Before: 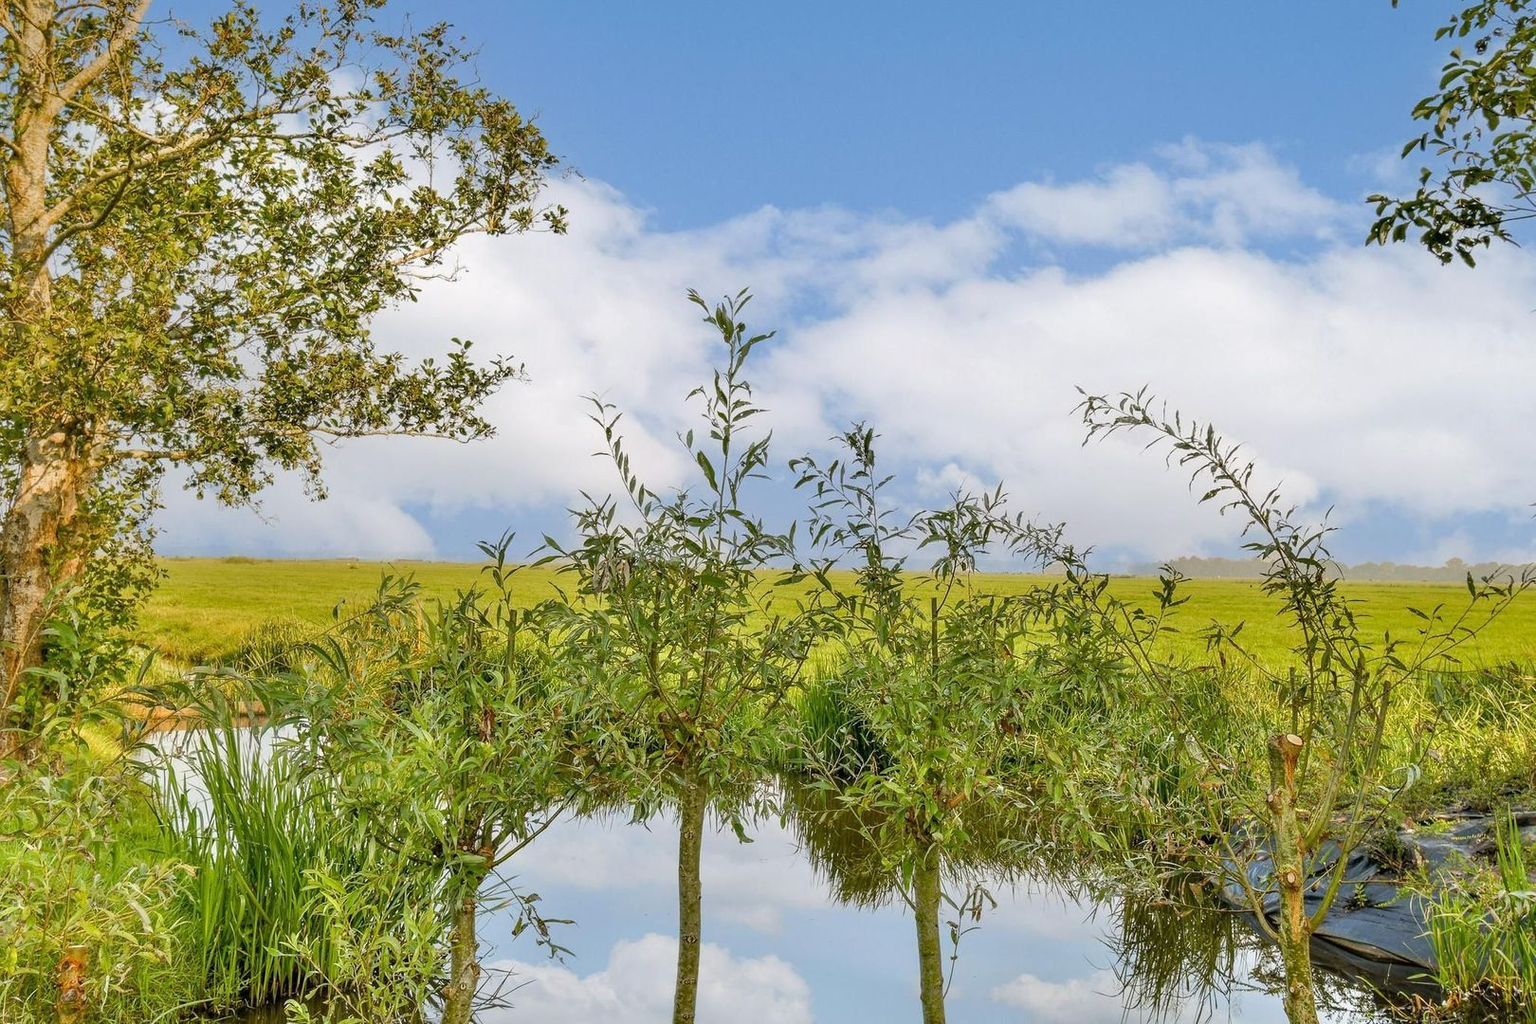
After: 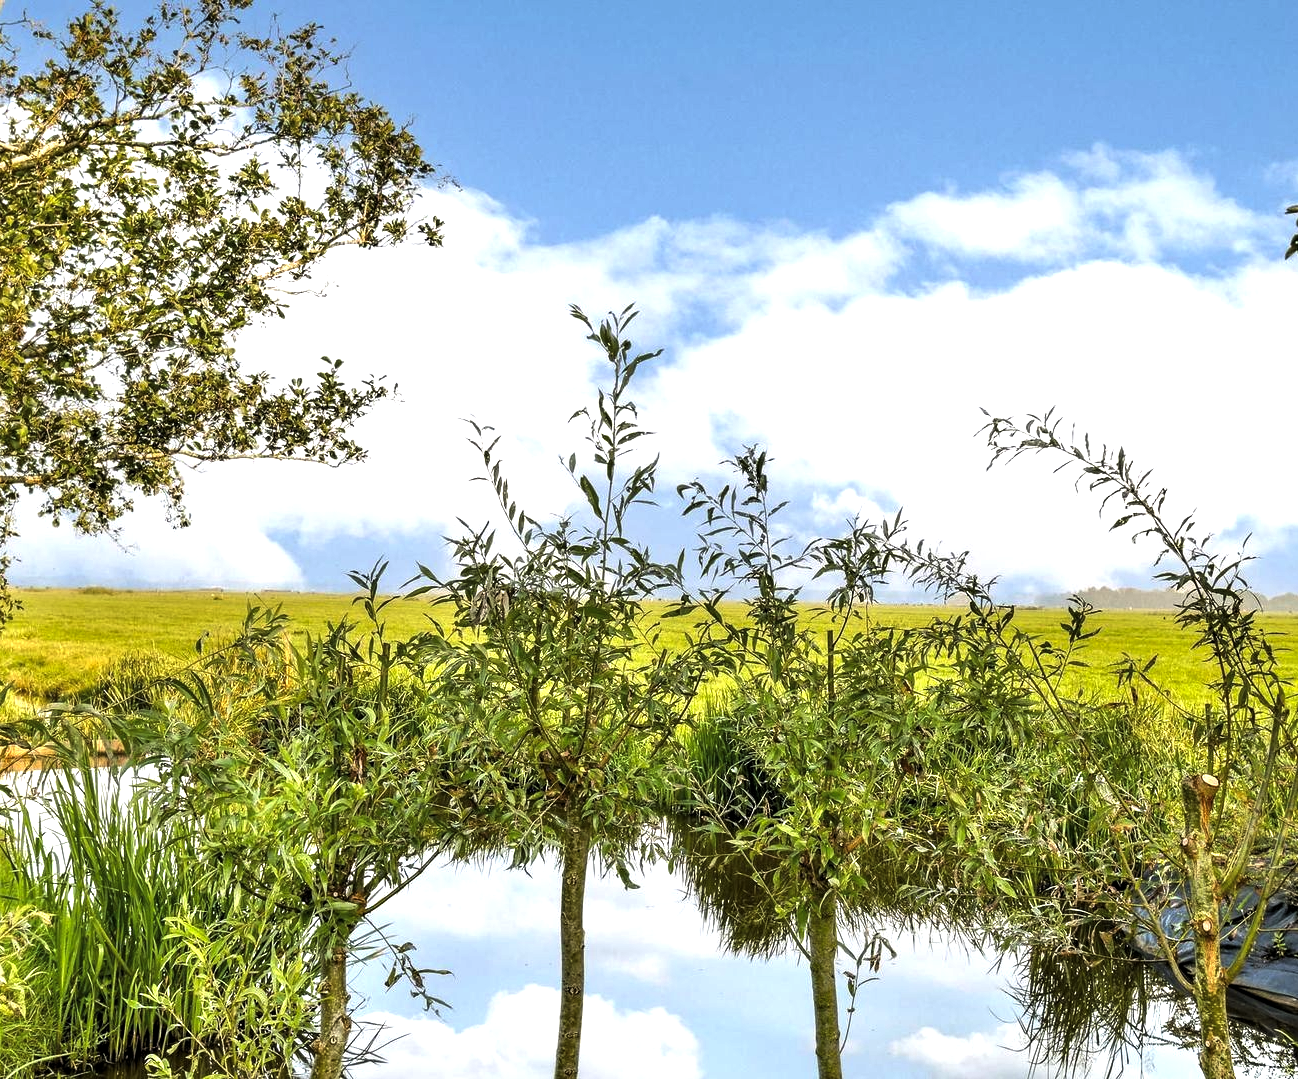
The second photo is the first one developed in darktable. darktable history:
crop and rotate: left 9.591%, right 10.254%
levels: levels [0.044, 0.475, 0.791]
